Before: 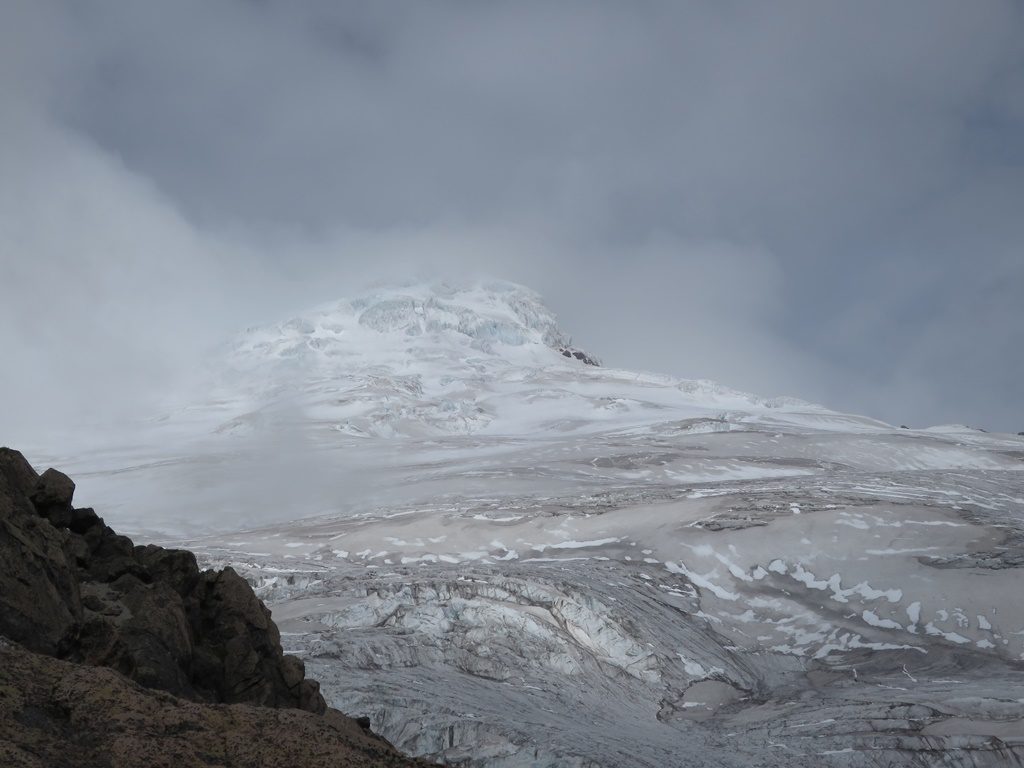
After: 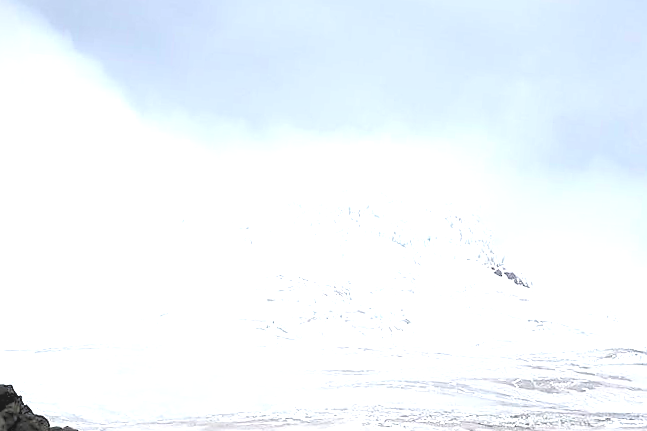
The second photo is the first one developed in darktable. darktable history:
exposure: black level correction 0, exposure 1.5 EV, compensate highlight preservation false
rgb levels: levels [[0.013, 0.434, 0.89], [0, 0.5, 1], [0, 0.5, 1]]
sharpen: radius 1.4, amount 1.25, threshold 0.7
crop and rotate: angle -4.99°, left 2.122%, top 6.945%, right 27.566%, bottom 30.519%
local contrast: on, module defaults
contrast equalizer: y [[0.439, 0.44, 0.442, 0.457, 0.493, 0.498], [0.5 ×6], [0.5 ×6], [0 ×6], [0 ×6]]
